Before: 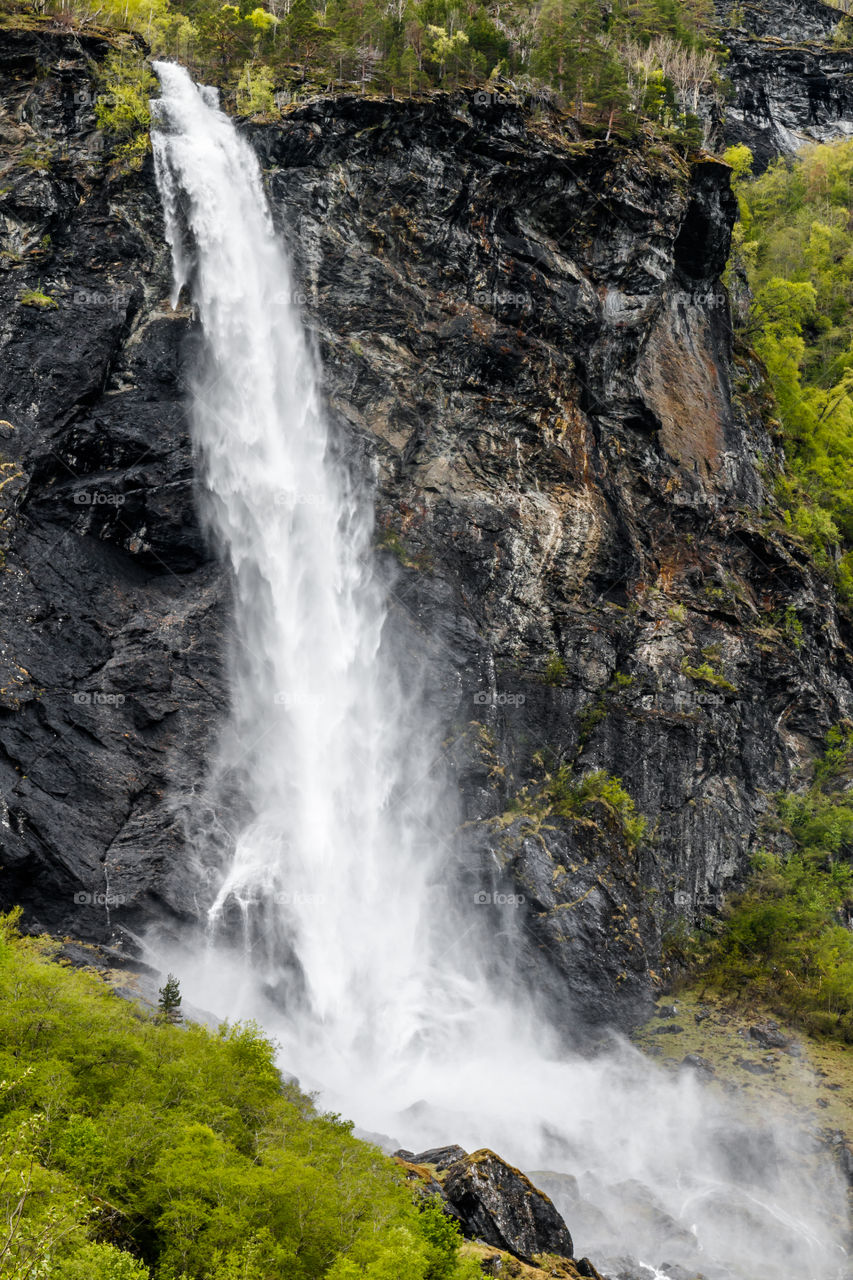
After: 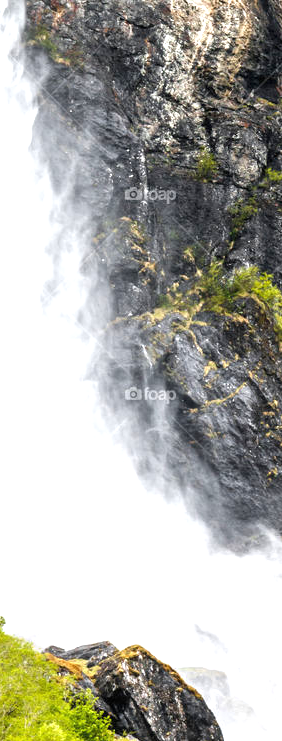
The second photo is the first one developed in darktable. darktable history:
exposure: black level correction 0, exposure 1.105 EV, compensate highlight preservation false
crop: left 41.007%, top 39.376%, right 25.826%, bottom 2.705%
